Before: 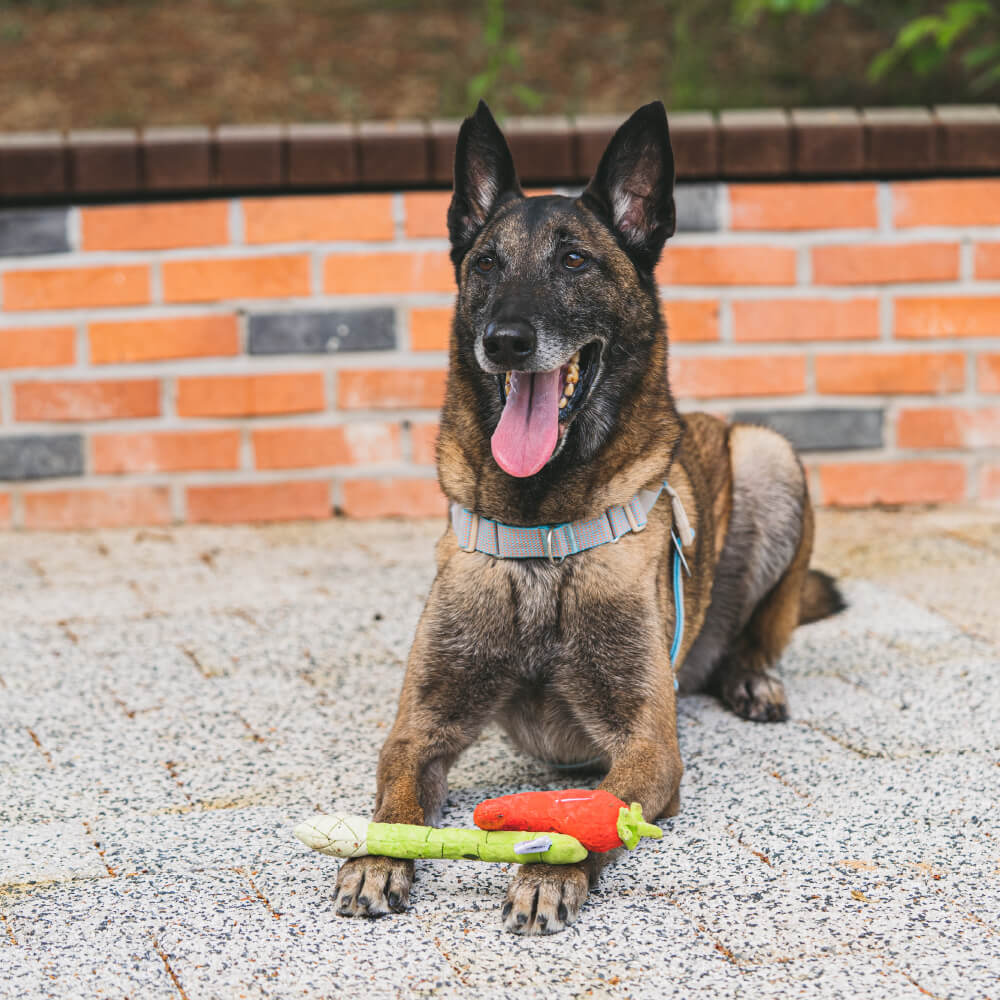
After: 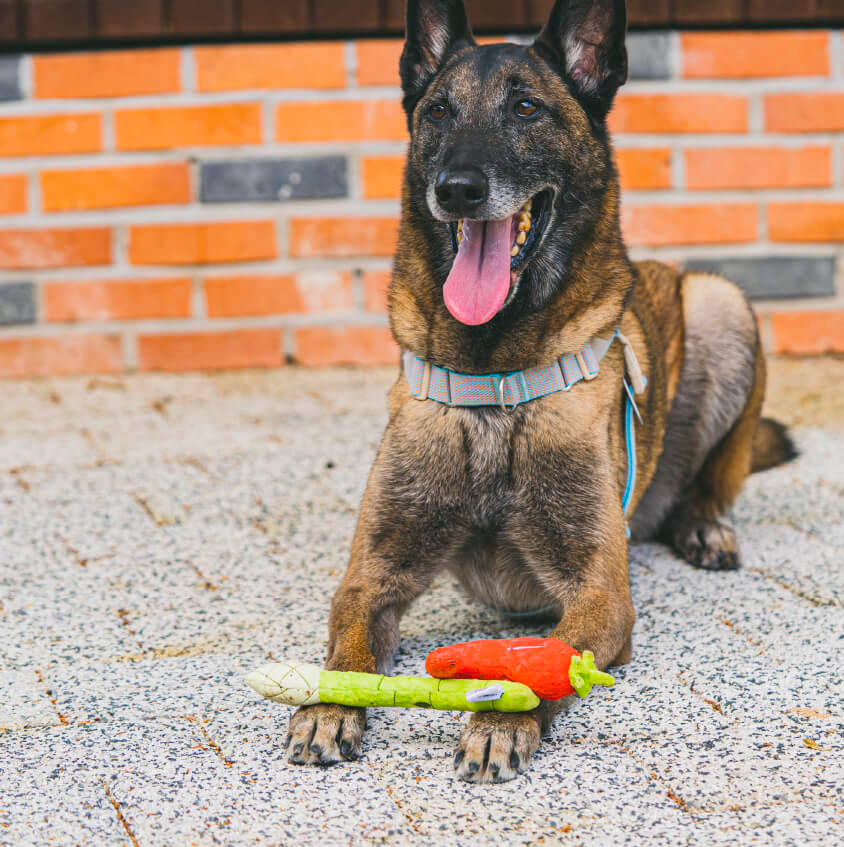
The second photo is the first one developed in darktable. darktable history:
color balance rgb: shadows lift › chroma 2.005%, shadows lift › hue 217.7°, linear chroma grading › global chroma 9.964%, perceptual saturation grading › global saturation 10.237%, perceptual brilliance grading › global brilliance 2.327%, perceptual brilliance grading › highlights -3.809%, global vibrance 20%
crop and rotate: left 4.872%, top 15.202%, right 10.694%
